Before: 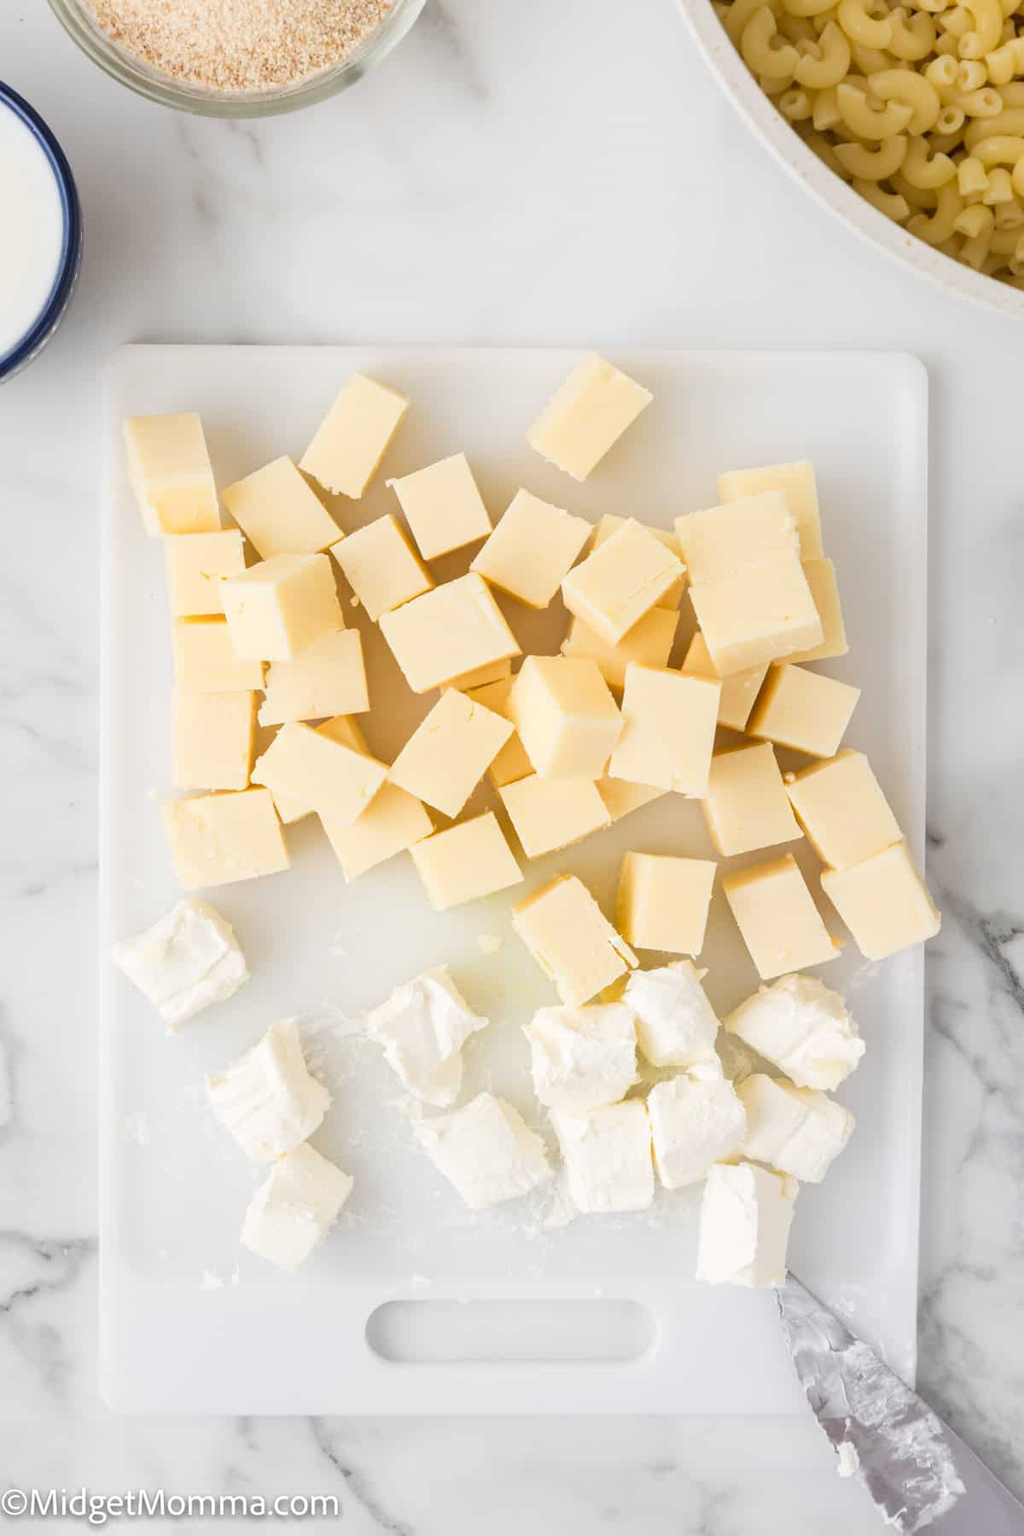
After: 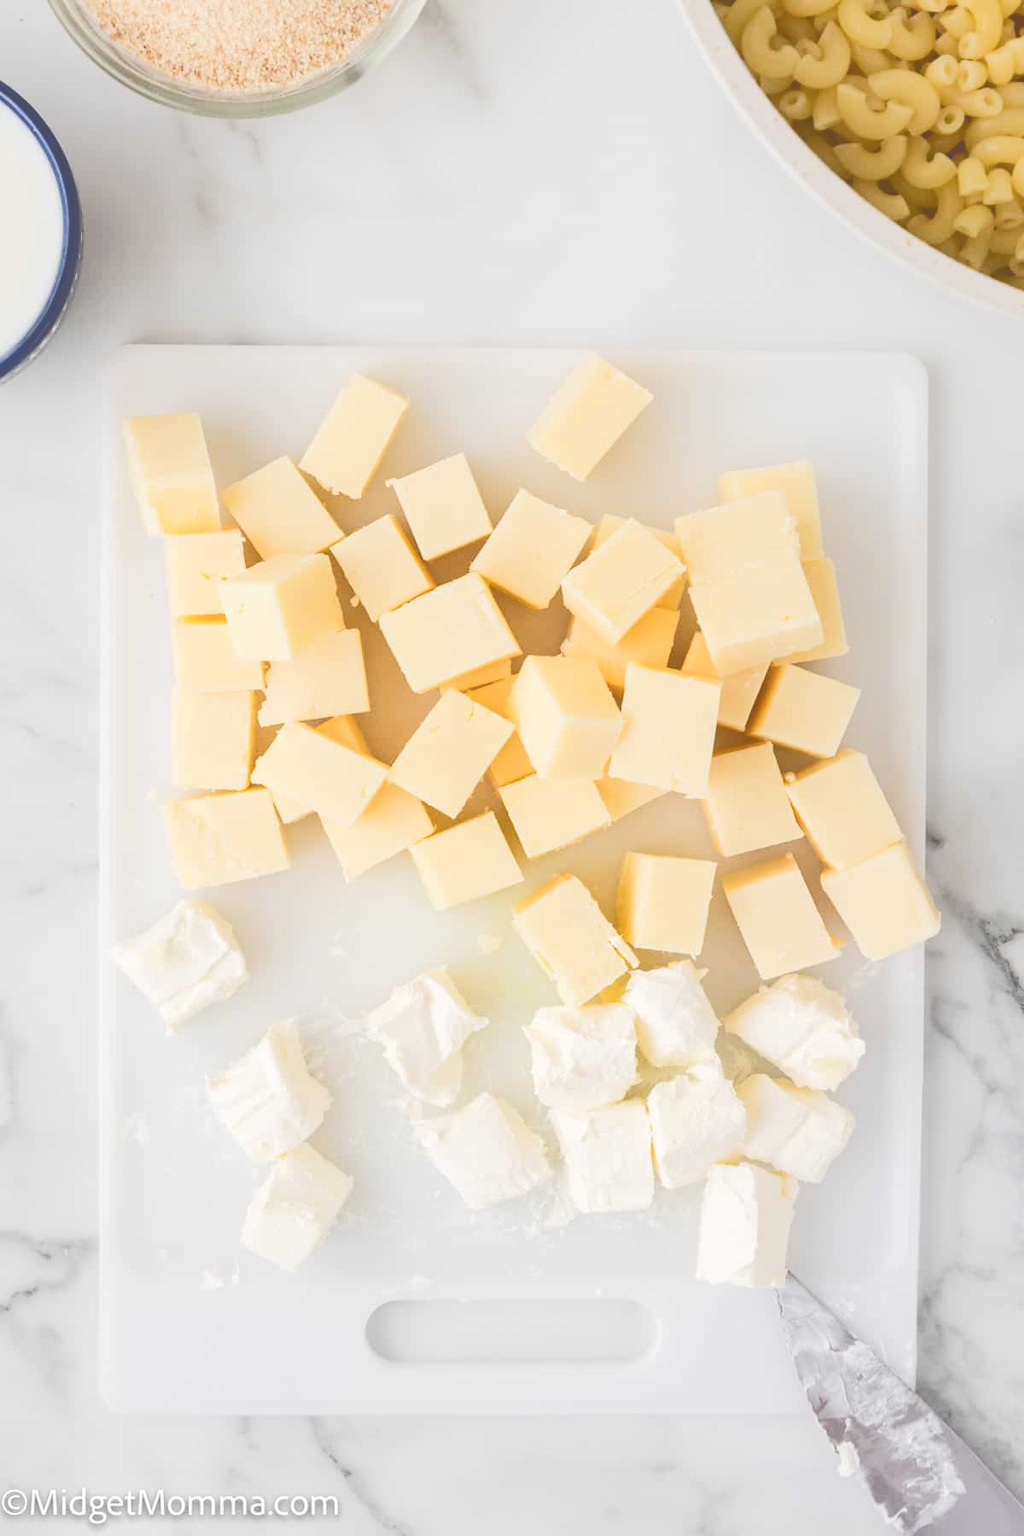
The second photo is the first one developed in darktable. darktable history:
tone curve: curves: ch0 [(0, 0) (0.003, 0.319) (0.011, 0.319) (0.025, 0.319) (0.044, 0.323) (0.069, 0.324) (0.1, 0.328) (0.136, 0.329) (0.177, 0.337) (0.224, 0.351) (0.277, 0.373) (0.335, 0.413) (0.399, 0.458) (0.468, 0.533) (0.543, 0.617) (0.623, 0.71) (0.709, 0.783) (0.801, 0.849) (0.898, 0.911) (1, 1)], color space Lab, independent channels, preserve colors none
